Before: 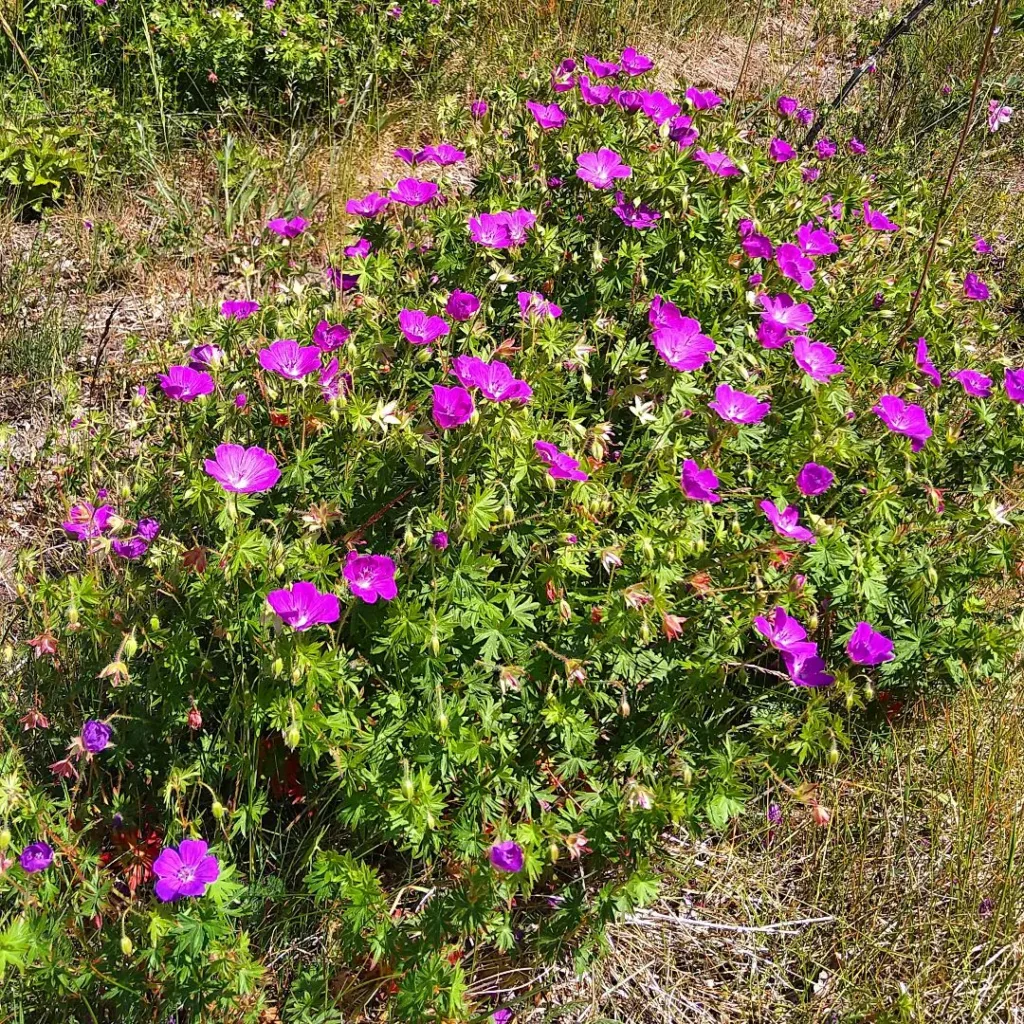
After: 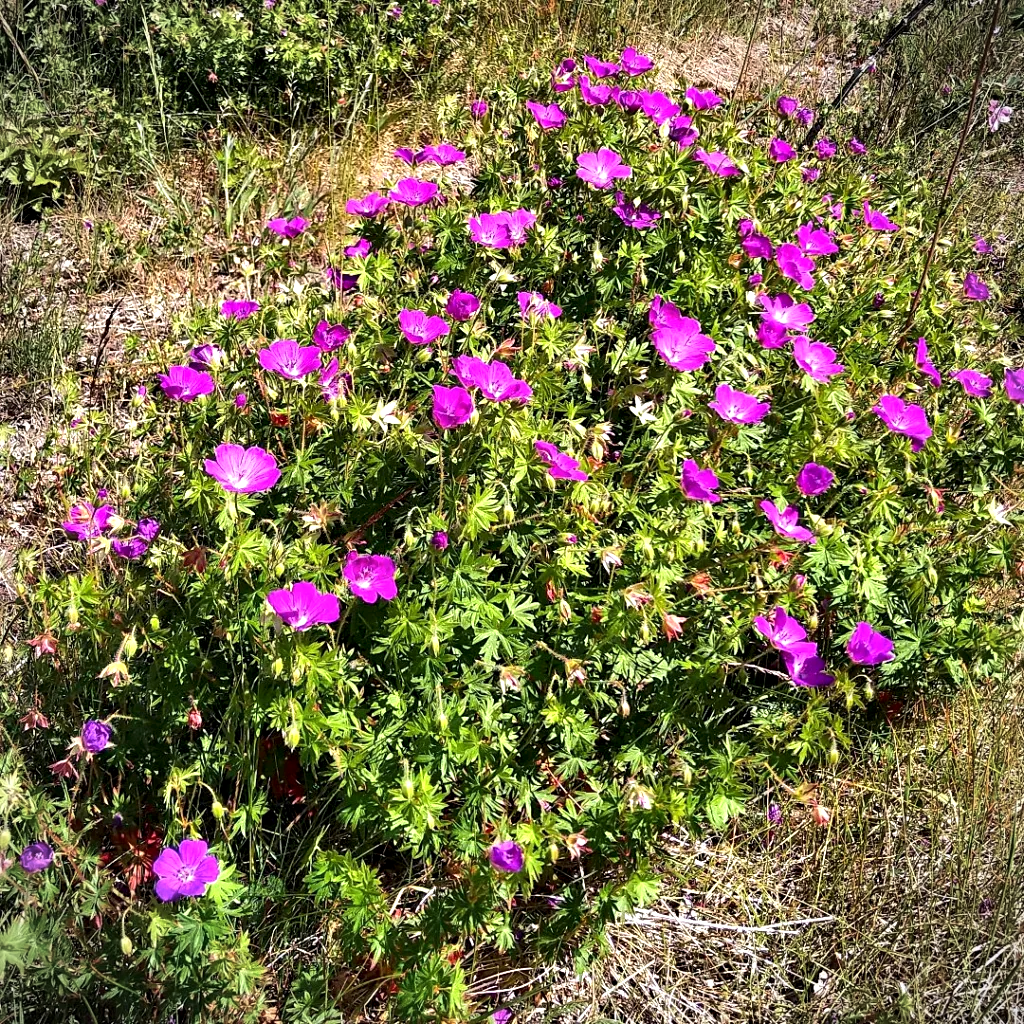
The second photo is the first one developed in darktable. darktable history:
contrast equalizer: octaves 7, y [[0.6 ×6], [0.55 ×6], [0 ×6], [0 ×6], [0 ×6]], mix 0.3
tone equalizer: -8 EV -0.417 EV, -7 EV -0.389 EV, -6 EV -0.333 EV, -5 EV -0.222 EV, -3 EV 0.222 EV, -2 EV 0.333 EV, -1 EV 0.389 EV, +0 EV 0.417 EV, edges refinement/feathering 500, mask exposure compensation -1.57 EV, preserve details no
vignetting: fall-off start 91.19%
